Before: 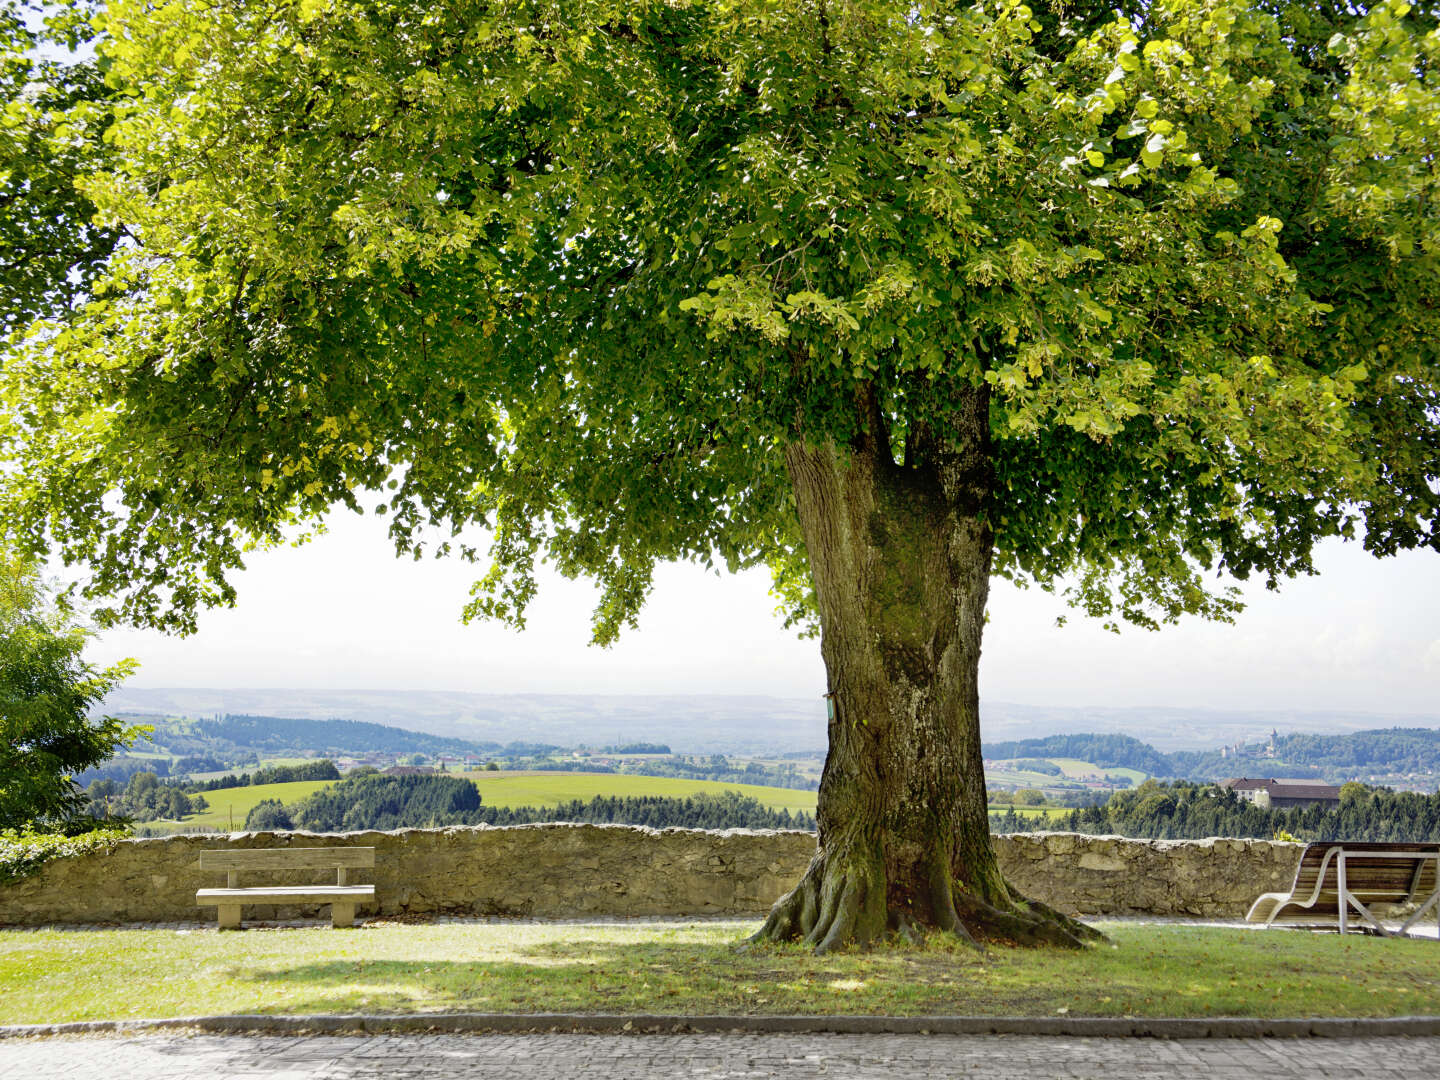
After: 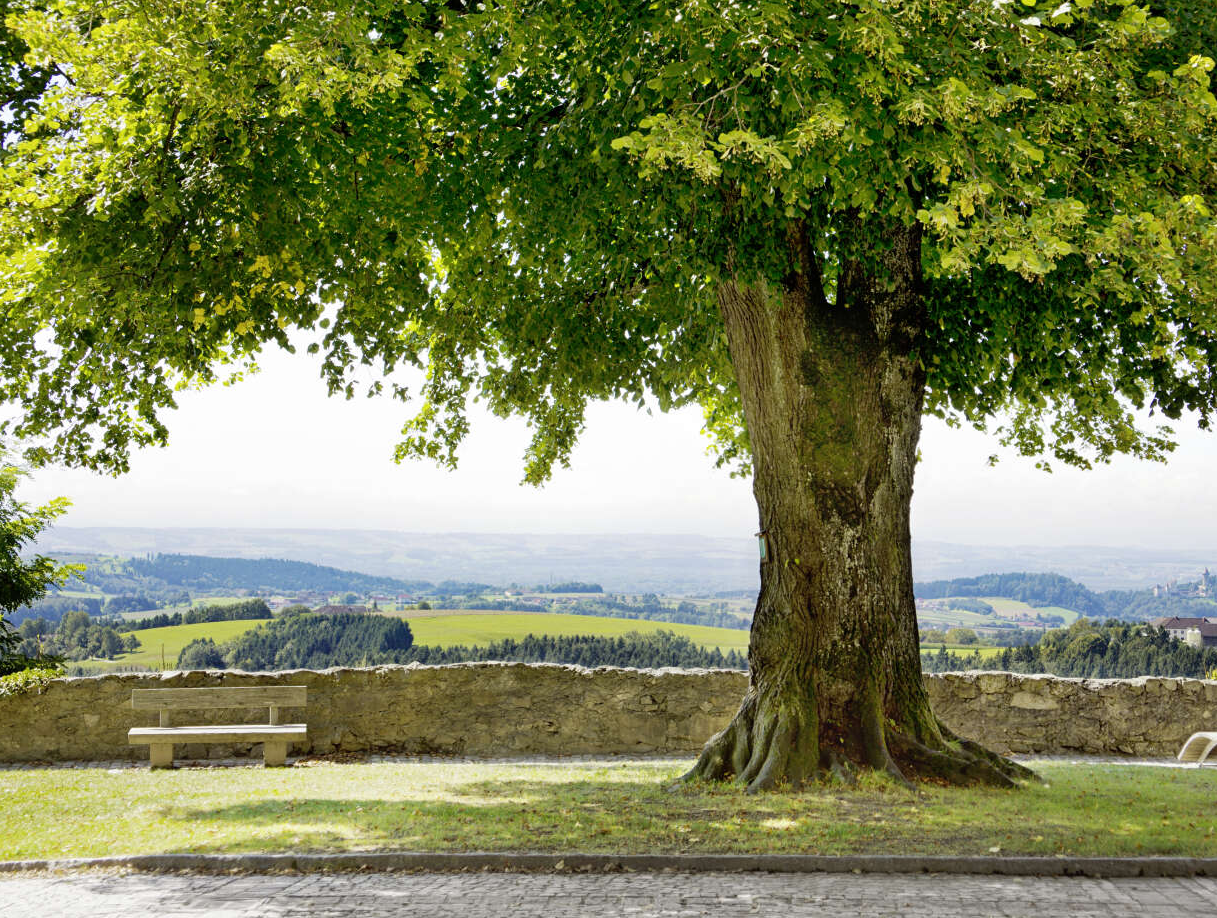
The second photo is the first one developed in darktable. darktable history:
crop and rotate: left 4.777%, top 14.983%, right 10.653%
